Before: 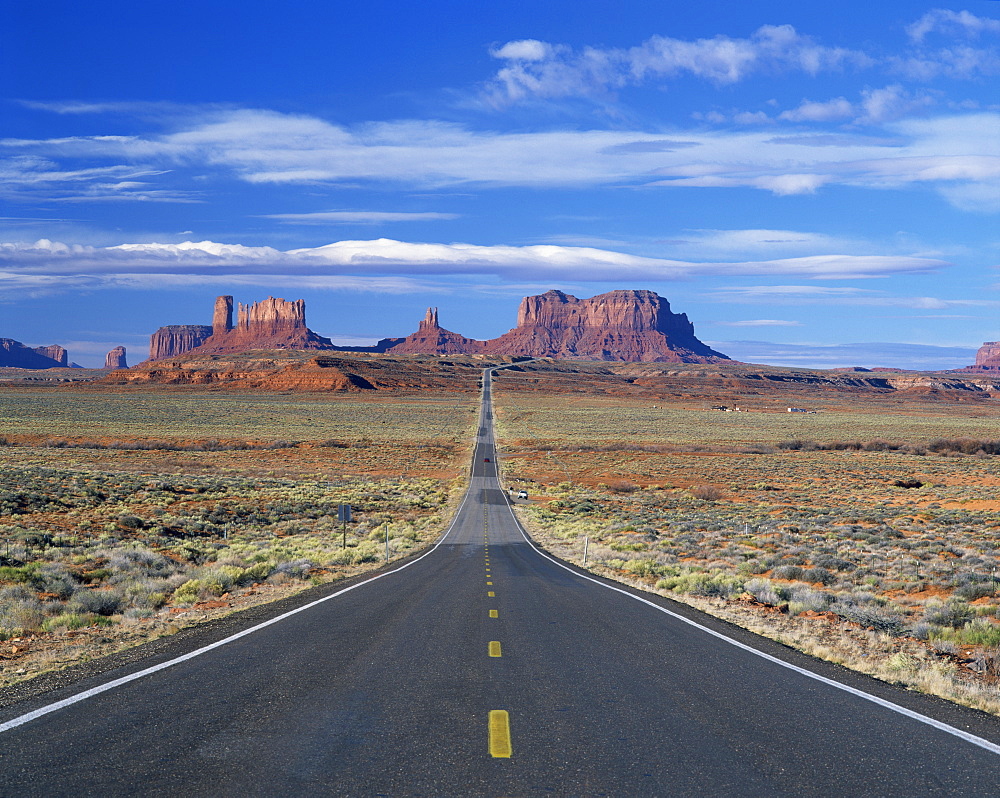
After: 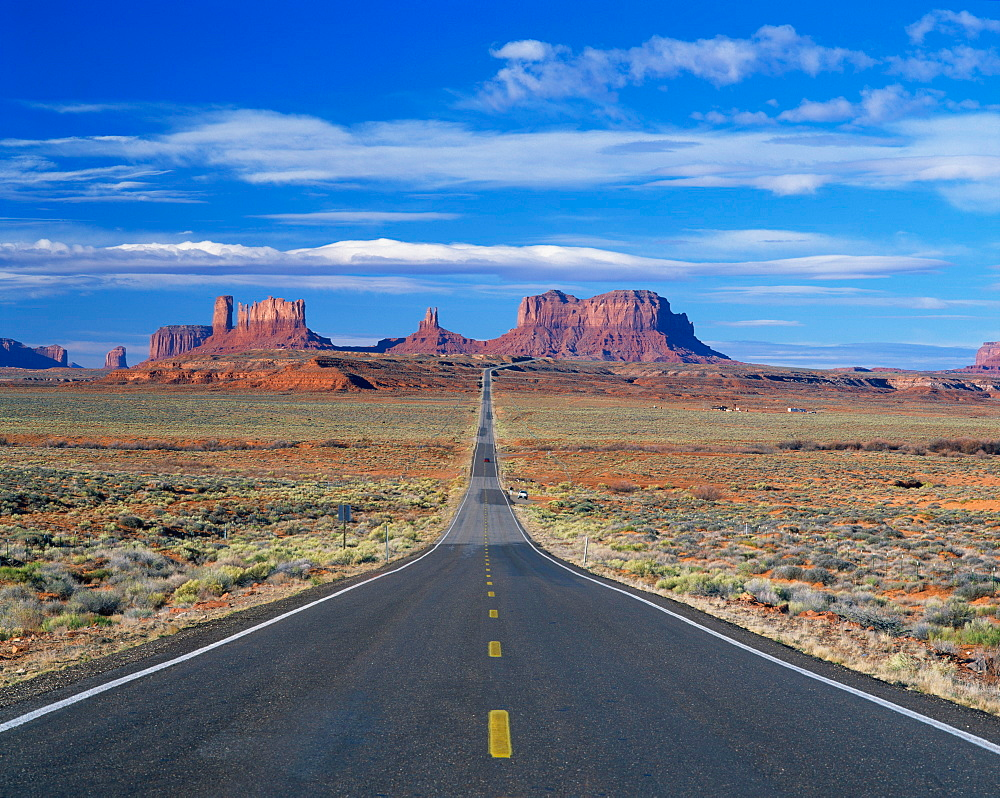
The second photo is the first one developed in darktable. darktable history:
local contrast: mode bilateral grid, contrast 99, coarseness 100, detail 89%, midtone range 0.2
